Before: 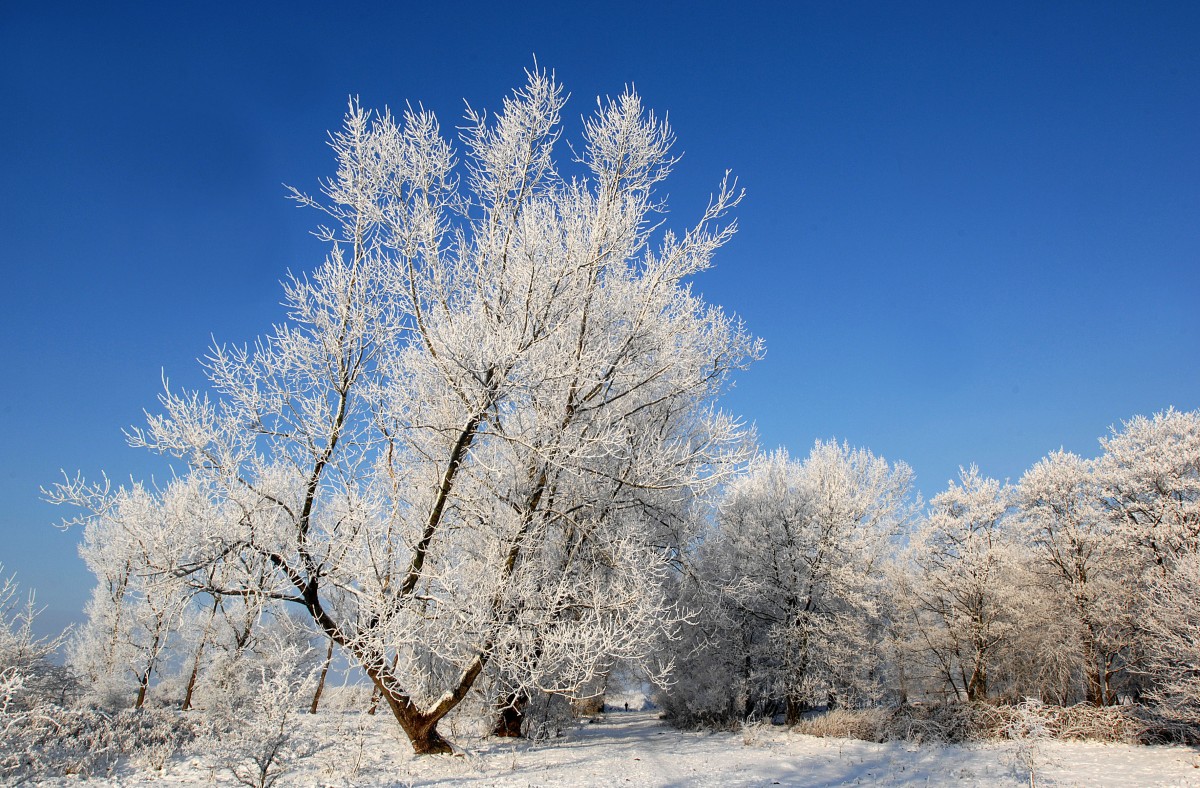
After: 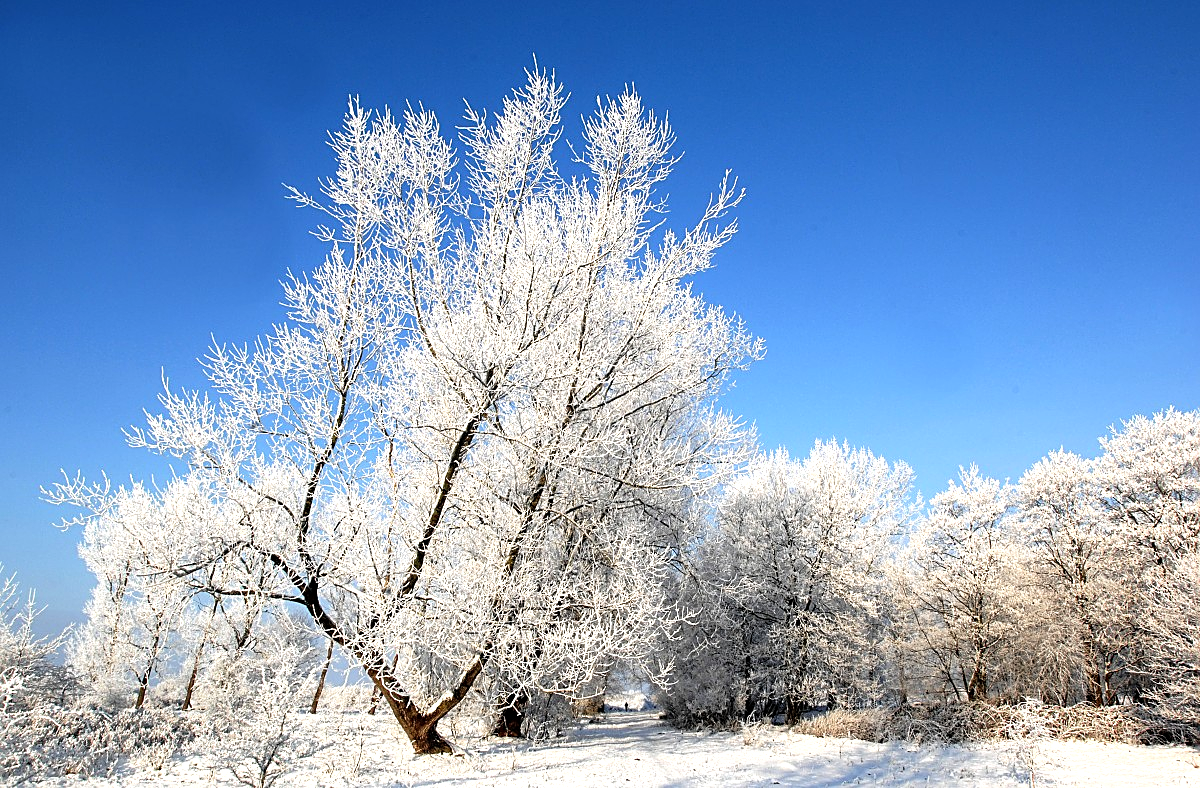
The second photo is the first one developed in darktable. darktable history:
tone equalizer: -8 EV -0.713 EV, -7 EV -0.689 EV, -6 EV -0.597 EV, -5 EV -0.37 EV, -3 EV 0.383 EV, -2 EV 0.6 EV, -1 EV 0.692 EV, +0 EV 0.777 EV
sharpen: on, module defaults
